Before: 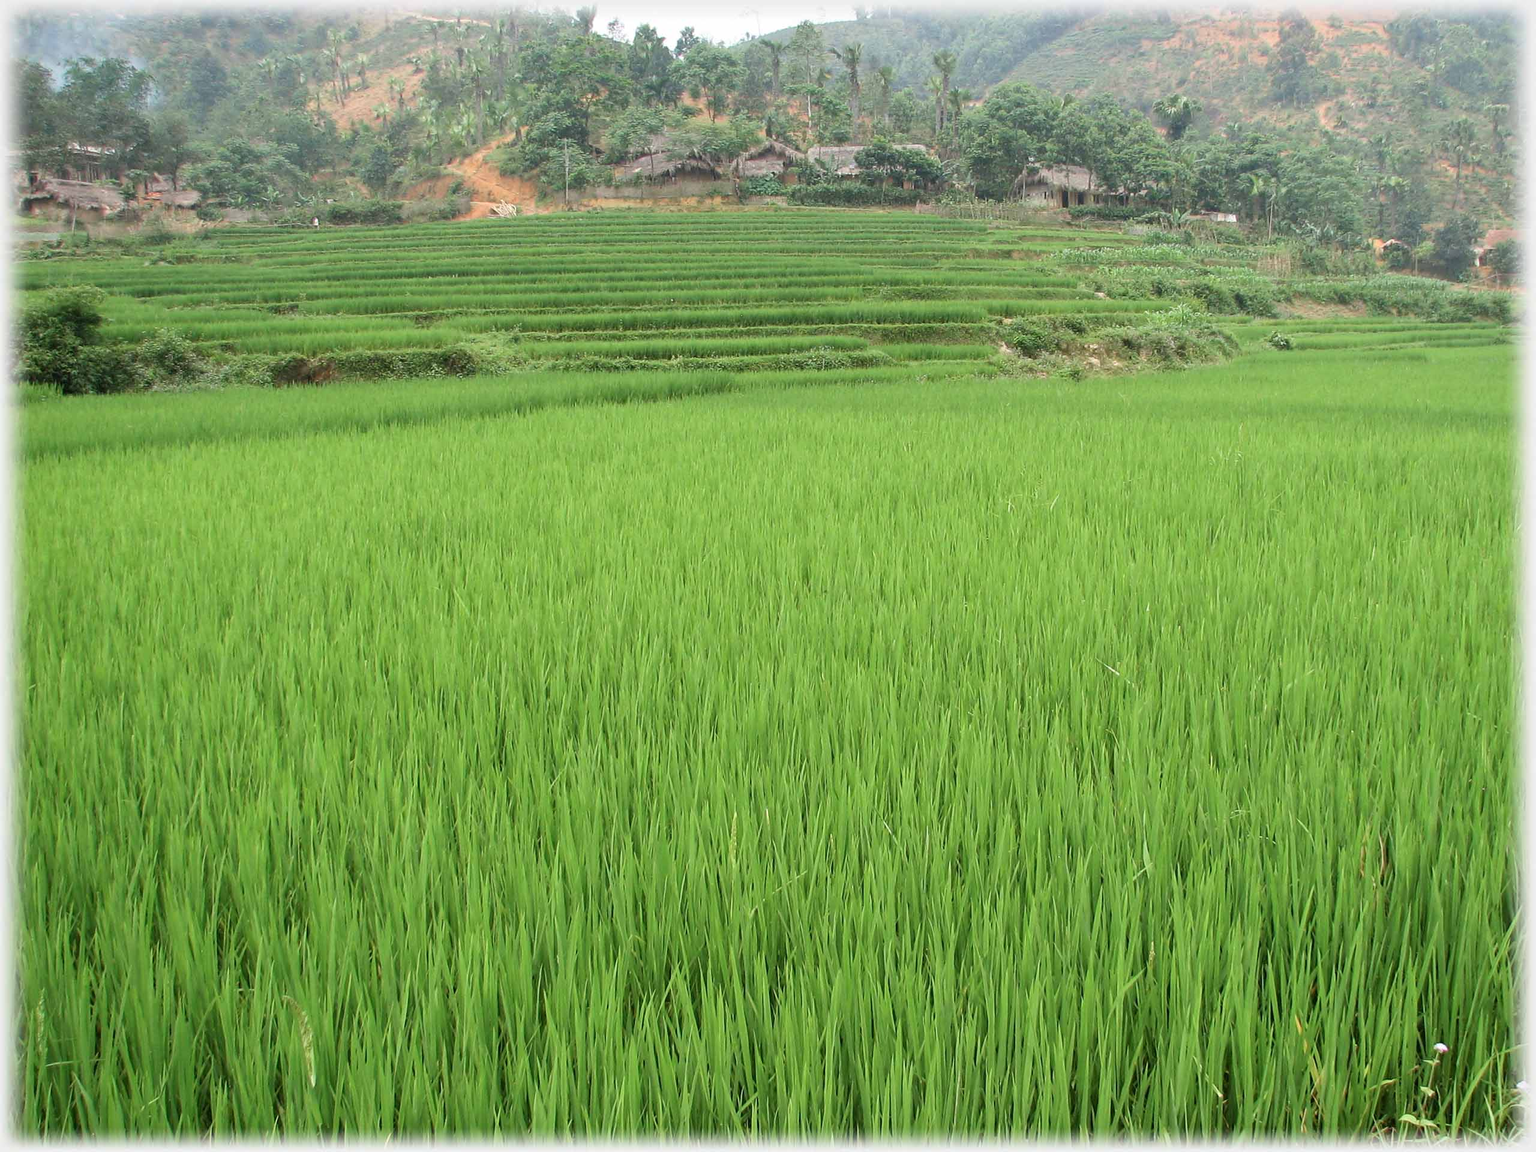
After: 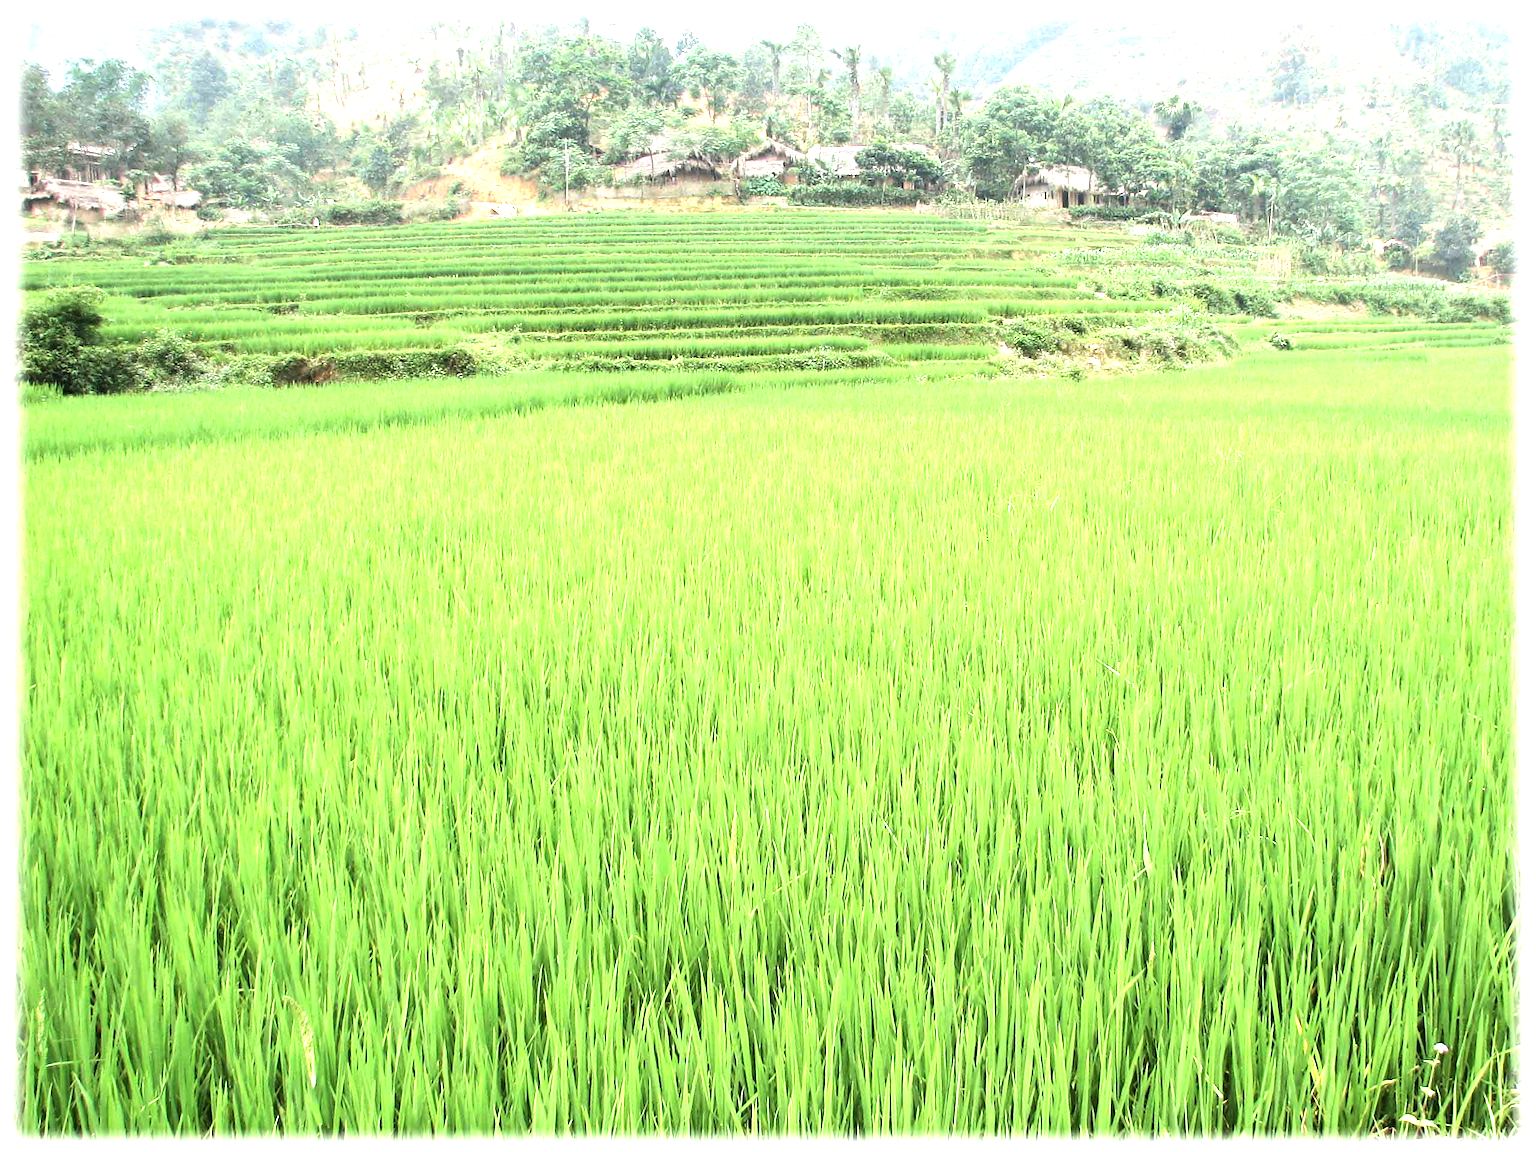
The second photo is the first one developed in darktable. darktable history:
exposure: black level correction 0, exposure 0.6 EV, compensate exposure bias true, compensate highlight preservation false
tone equalizer: -8 EV -0.75 EV, -7 EV -0.7 EV, -6 EV -0.6 EV, -5 EV -0.4 EV, -3 EV 0.4 EV, -2 EV 0.6 EV, -1 EV 0.7 EV, +0 EV 0.75 EV, edges refinement/feathering 500, mask exposure compensation -1.57 EV, preserve details no
